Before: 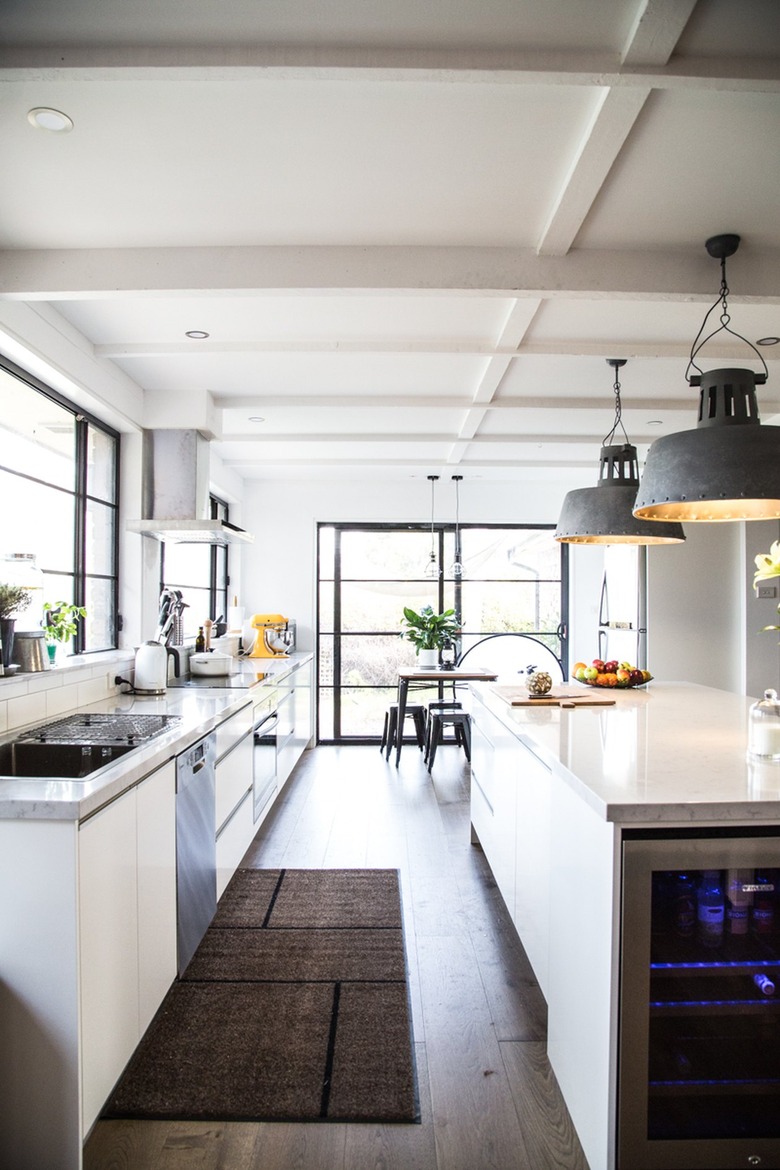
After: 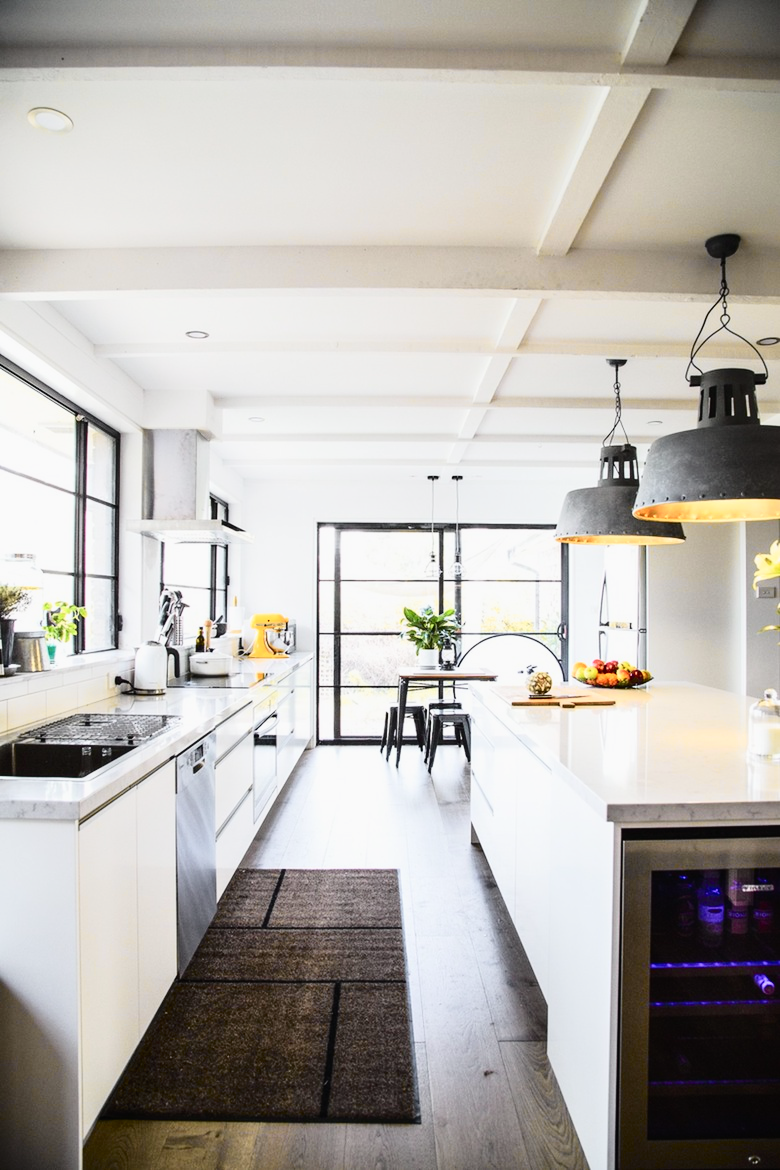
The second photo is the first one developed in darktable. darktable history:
tone curve: curves: ch0 [(0, 0.012) (0.037, 0.03) (0.123, 0.092) (0.19, 0.157) (0.269, 0.27) (0.48, 0.57) (0.595, 0.695) (0.718, 0.823) (0.855, 0.913) (1, 0.982)]; ch1 [(0, 0) (0.243, 0.245) (0.422, 0.415) (0.493, 0.495) (0.508, 0.506) (0.536, 0.542) (0.569, 0.611) (0.611, 0.662) (0.769, 0.807) (1, 1)]; ch2 [(0, 0) (0.249, 0.216) (0.349, 0.321) (0.424, 0.442) (0.476, 0.483) (0.498, 0.499) (0.517, 0.519) (0.532, 0.56) (0.569, 0.624) (0.614, 0.667) (0.706, 0.757) (0.808, 0.809) (0.991, 0.968)], color space Lab, independent channels, preserve colors none
